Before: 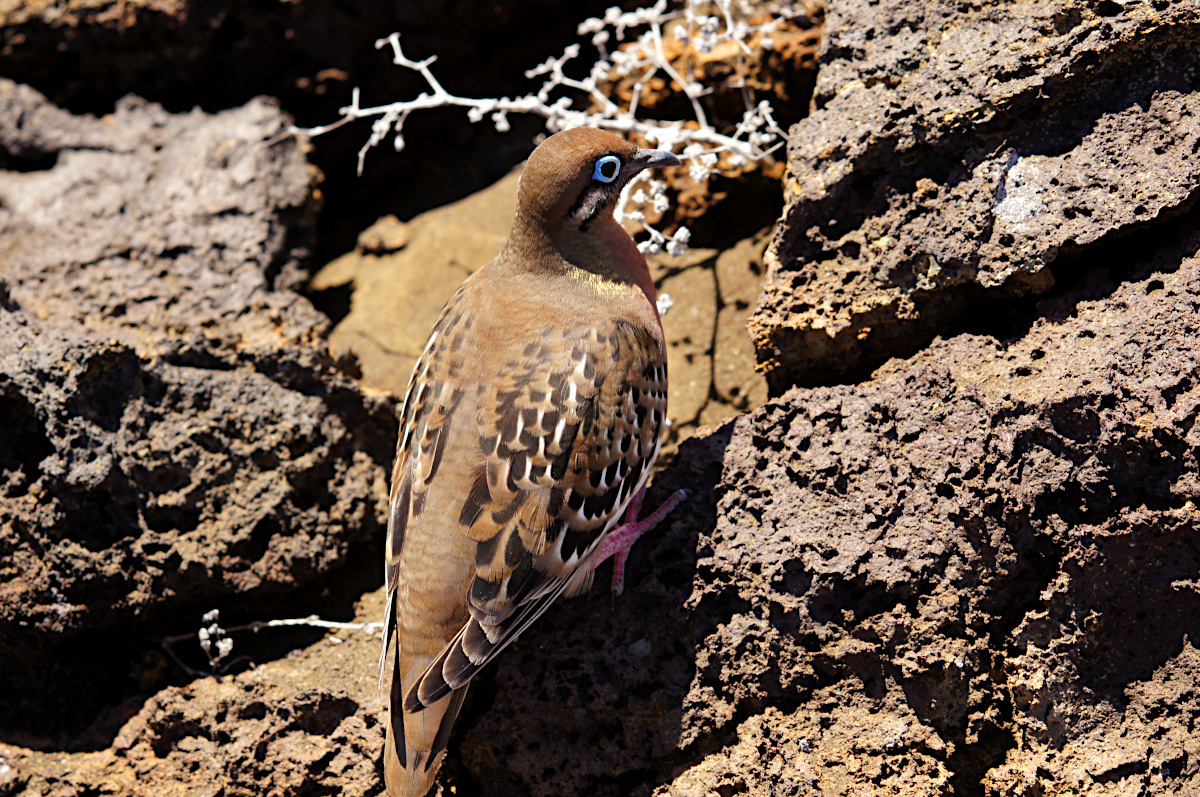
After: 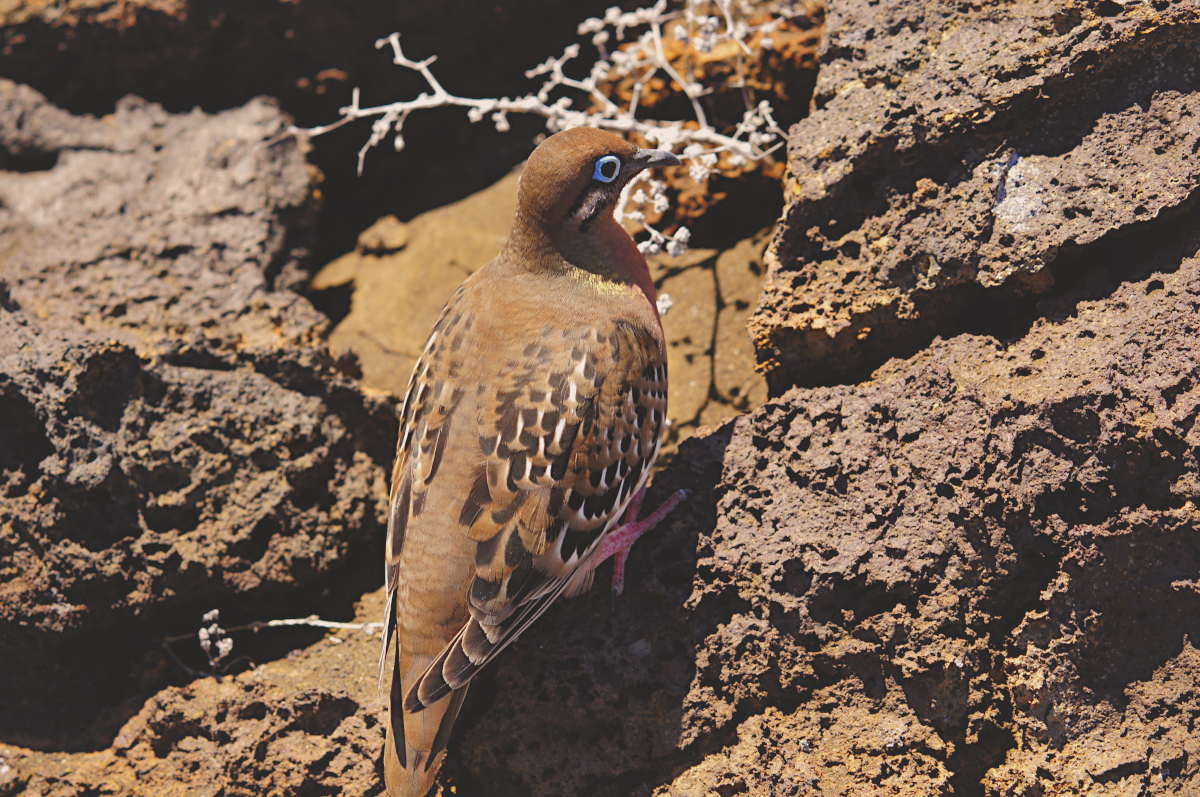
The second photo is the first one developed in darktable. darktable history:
exposure: black level correction -0.014, exposure -0.193 EV, compensate highlight preservation false
color correction: highlights a* 3.84, highlights b* 5.07
shadows and highlights: on, module defaults
